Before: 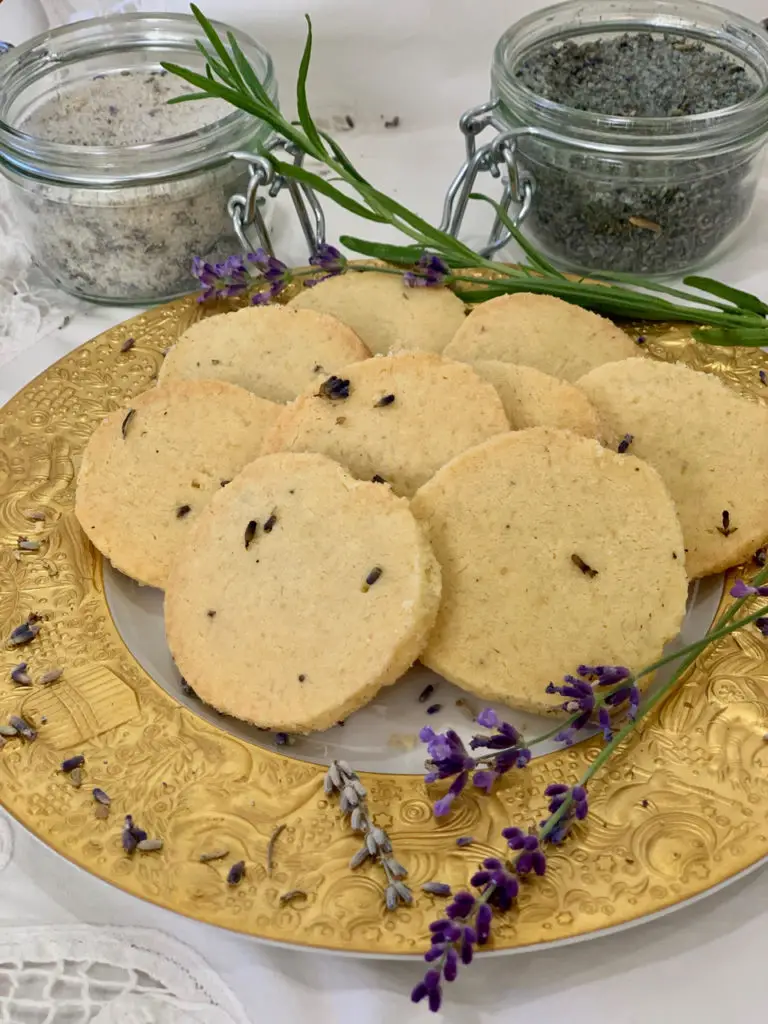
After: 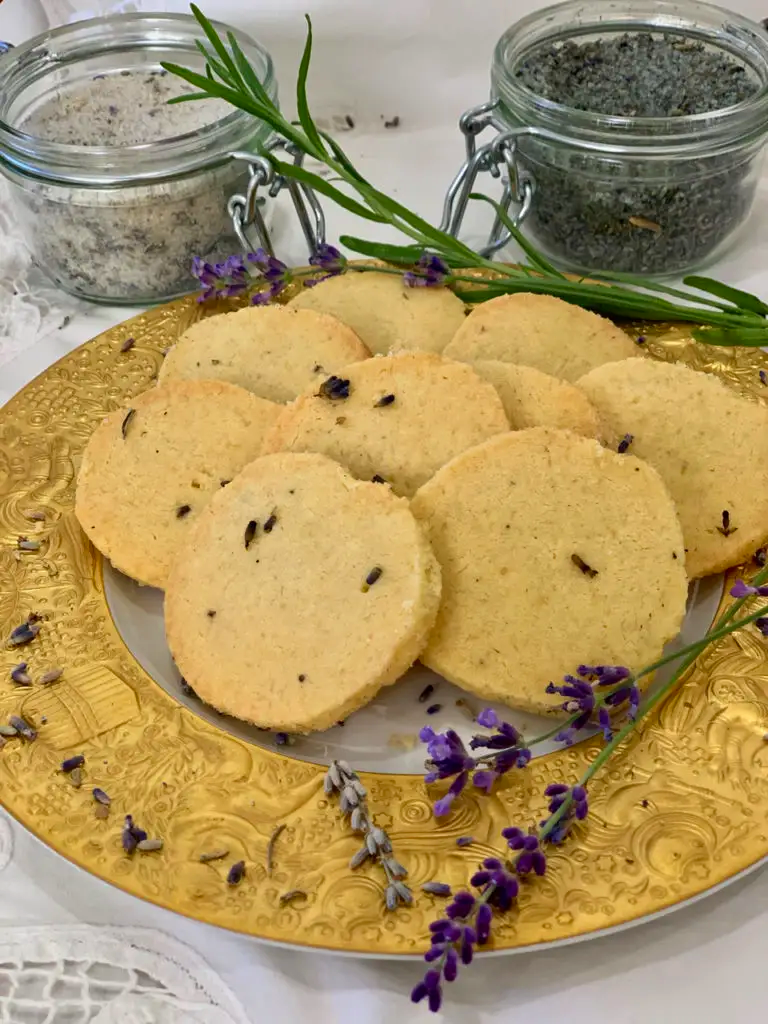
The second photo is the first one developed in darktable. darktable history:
contrast brightness saturation: saturation 0.13
haze removal: on, module defaults
